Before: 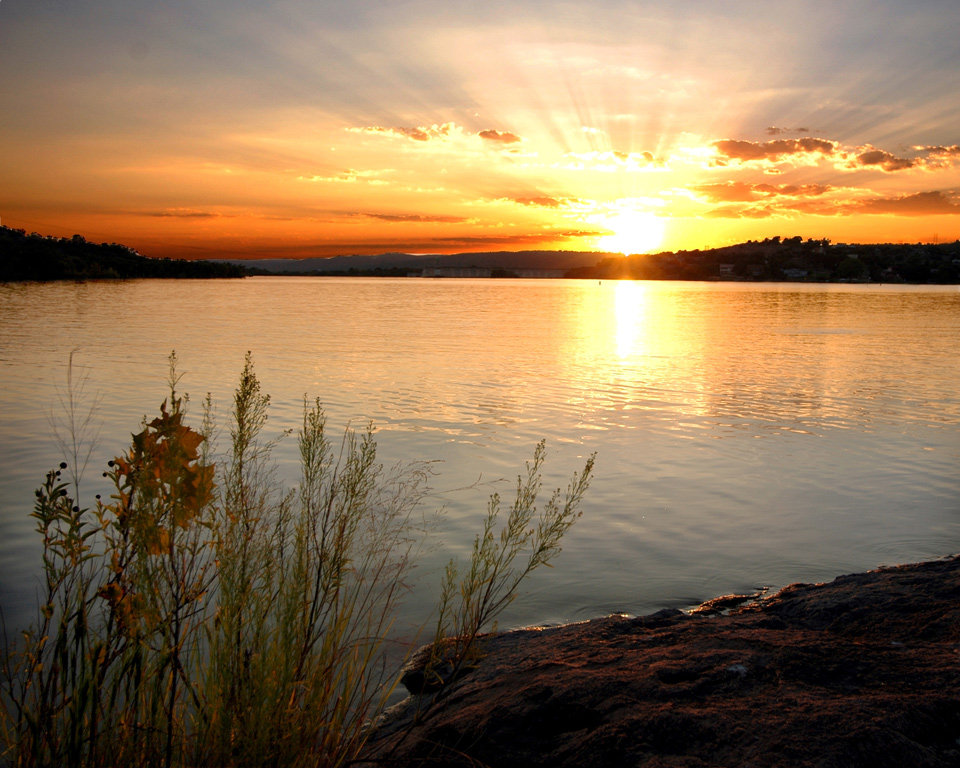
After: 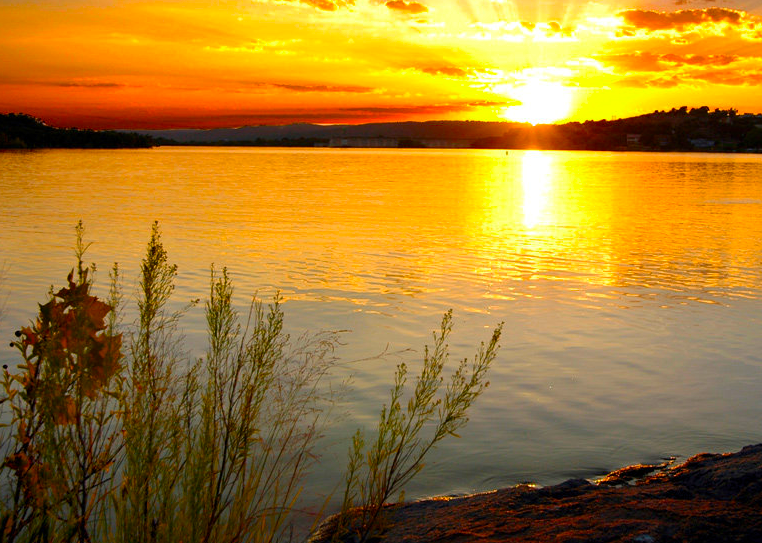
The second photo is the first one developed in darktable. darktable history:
crop: left 9.712%, top 16.928%, right 10.845%, bottom 12.332%
contrast brightness saturation: contrast 0.08, saturation 0.2
color balance rgb: linear chroma grading › global chroma 15%, perceptual saturation grading › global saturation 30%
